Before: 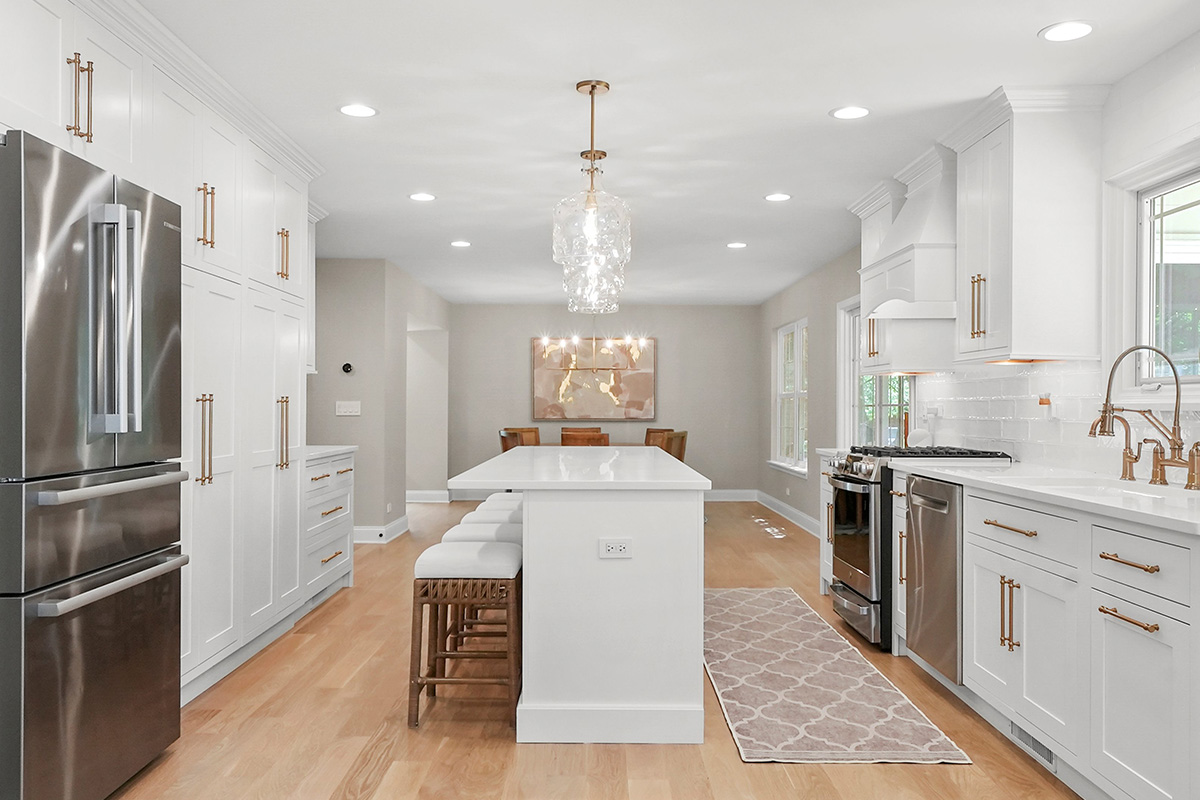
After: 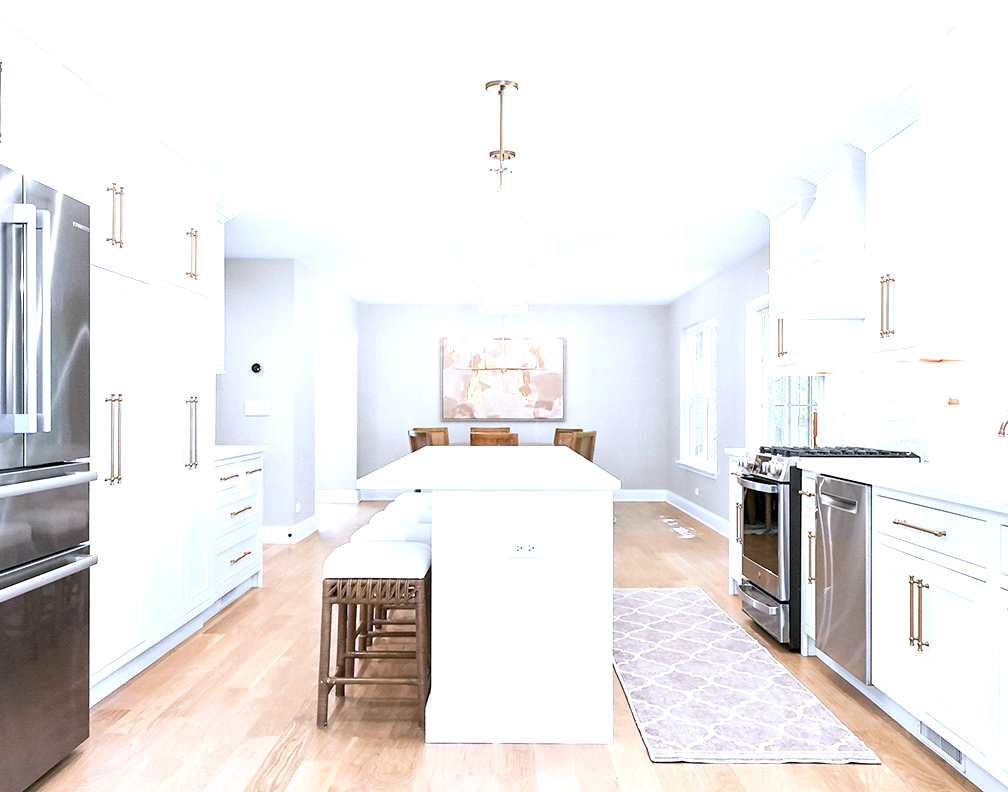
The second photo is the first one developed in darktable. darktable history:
color balance rgb: perceptual saturation grading › global saturation 20%, global vibrance 20%
crop: left 7.598%, right 7.873%
exposure: black level correction 0.001, exposure 1.116 EV, compensate highlight preservation false
contrast brightness saturation: contrast 0.1, saturation -0.36
white balance: red 0.948, green 1.02, blue 1.176
